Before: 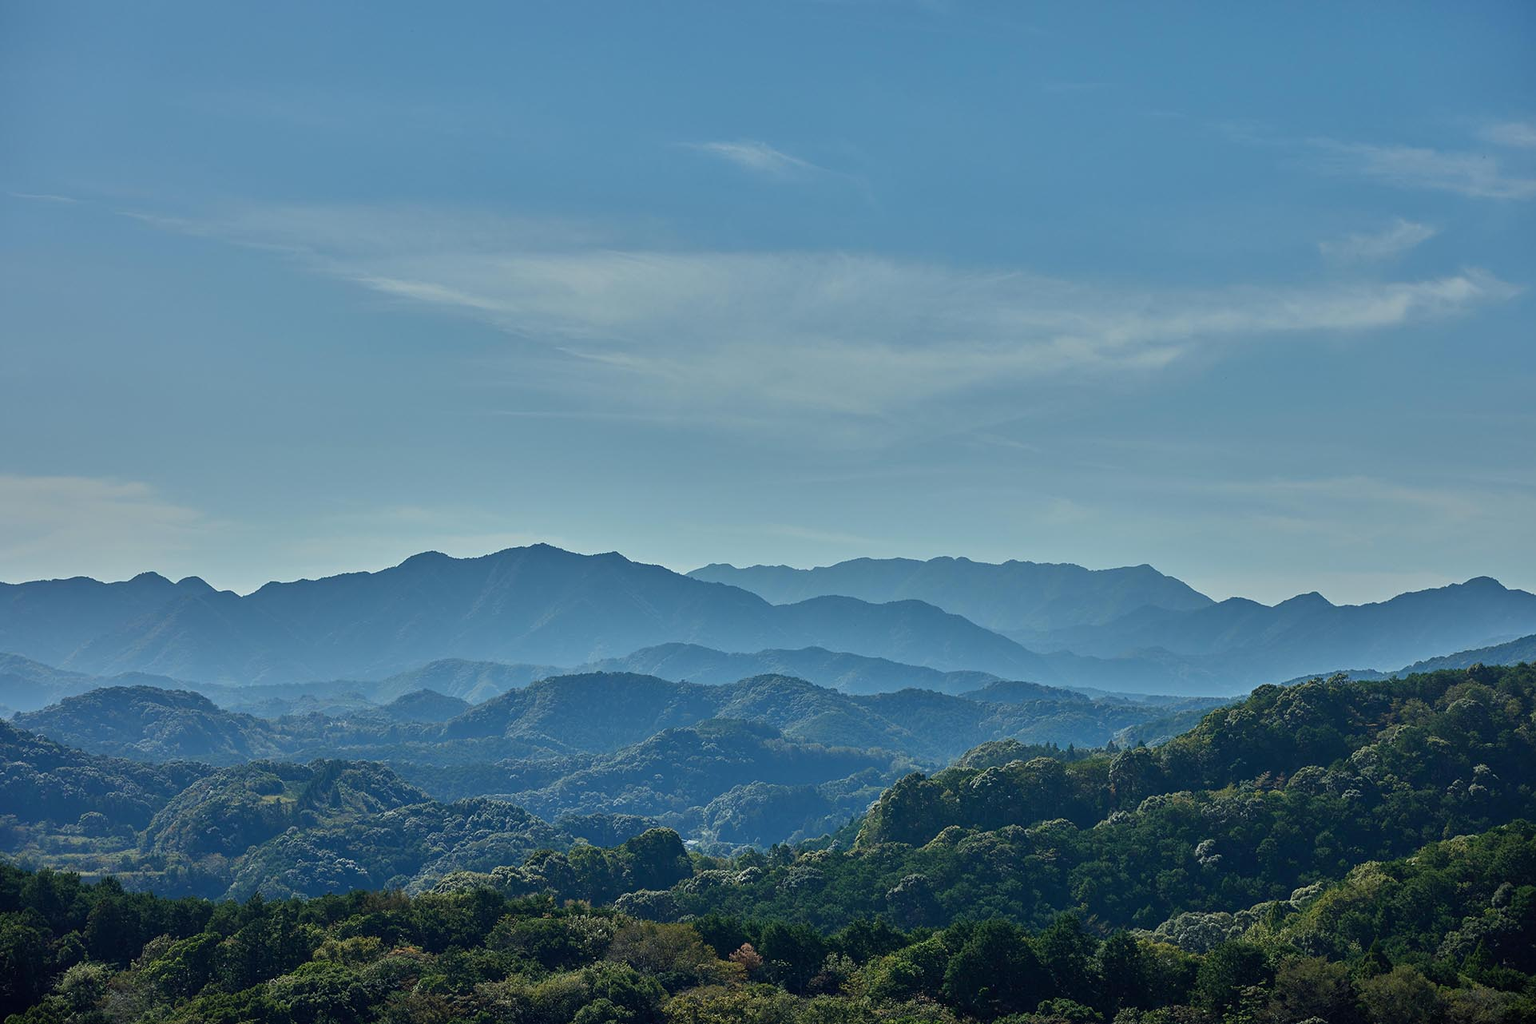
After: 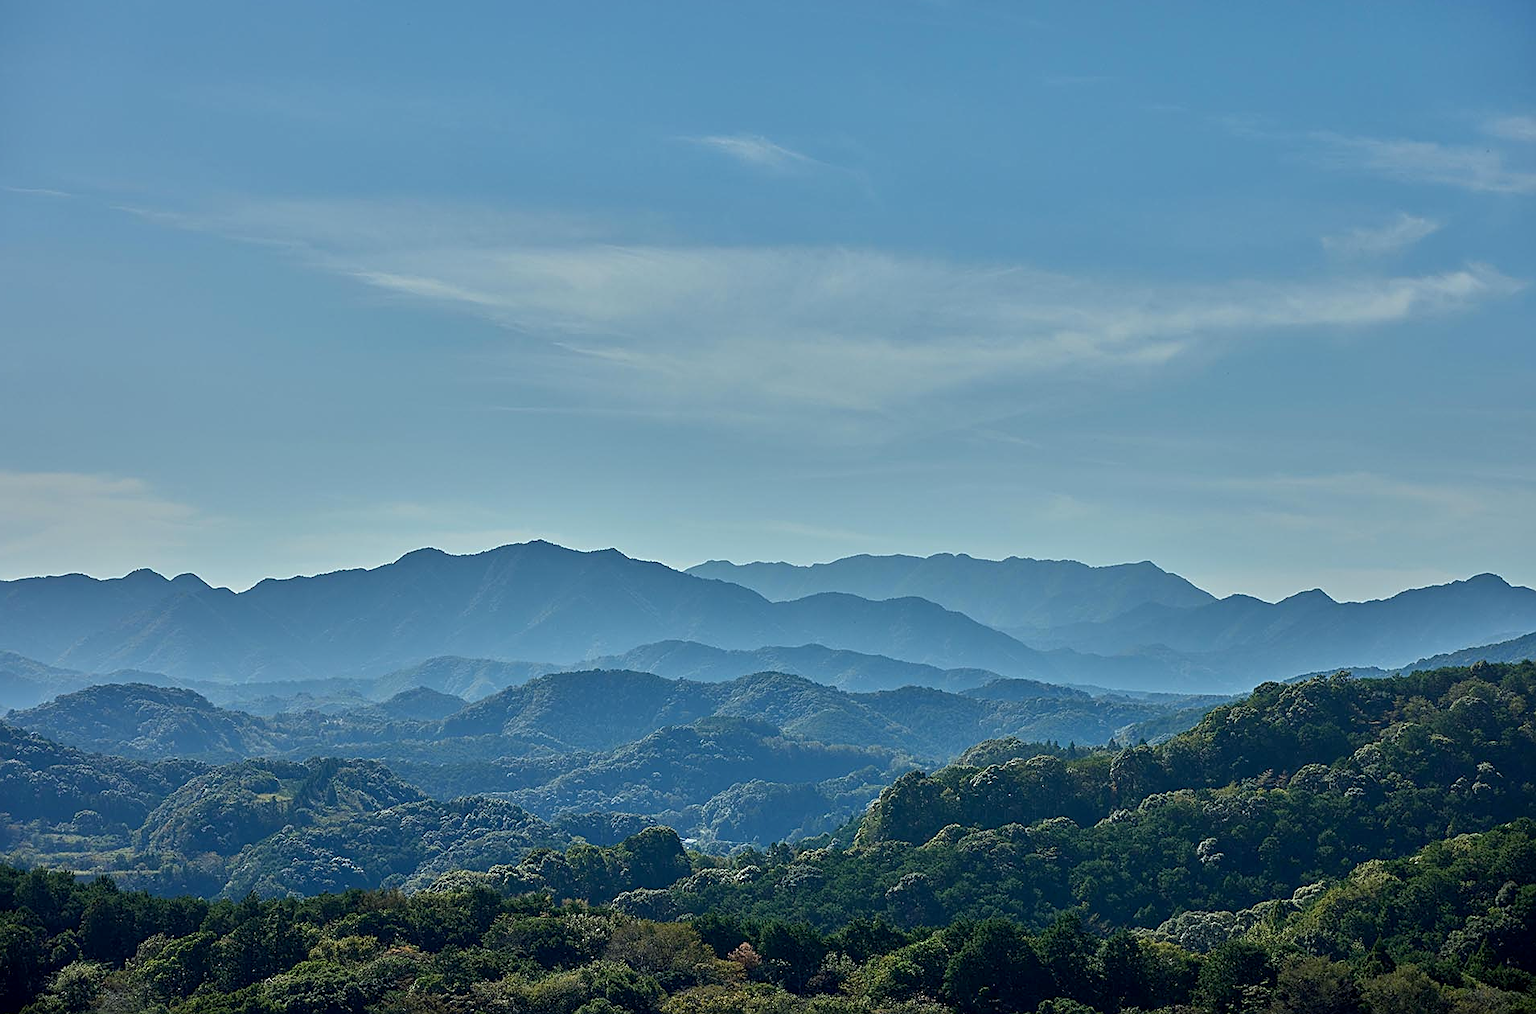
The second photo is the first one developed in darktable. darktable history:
sharpen: on, module defaults
exposure: black level correction 0.003, exposure 0.147 EV, compensate highlight preservation false
crop: left 0.431%, top 0.742%, right 0.235%, bottom 0.856%
